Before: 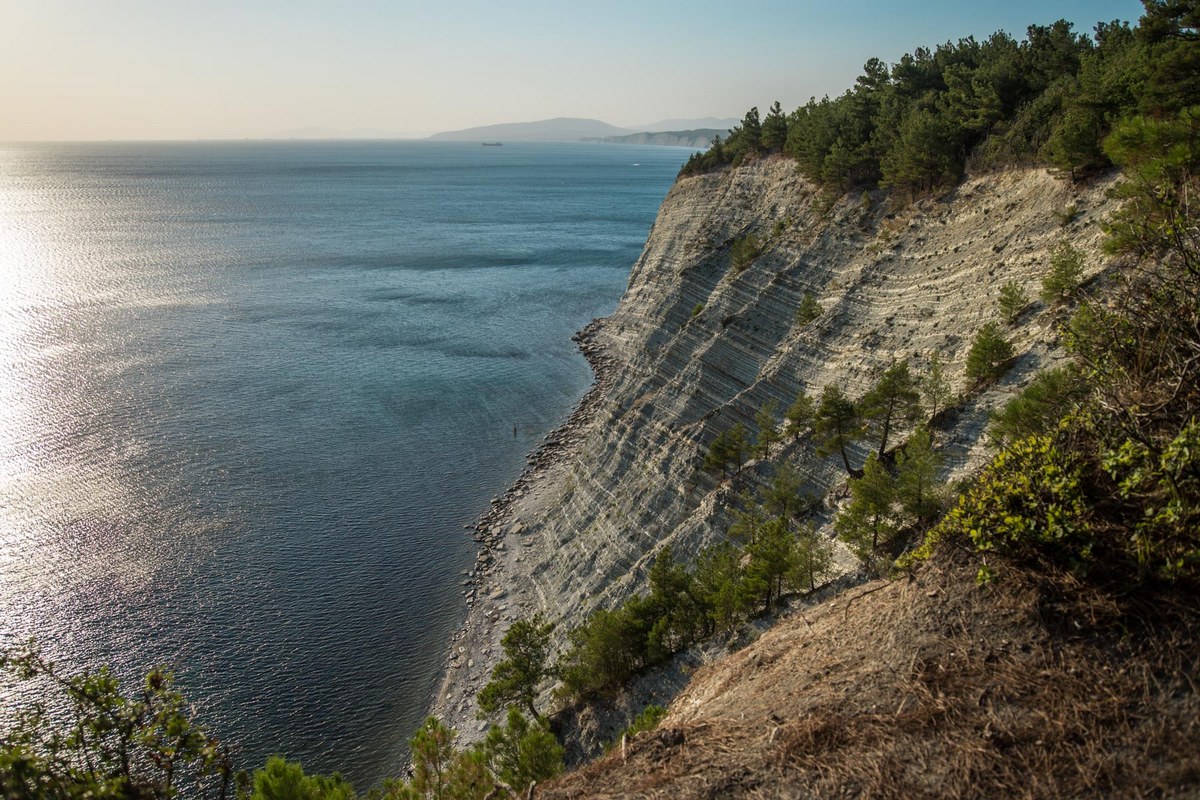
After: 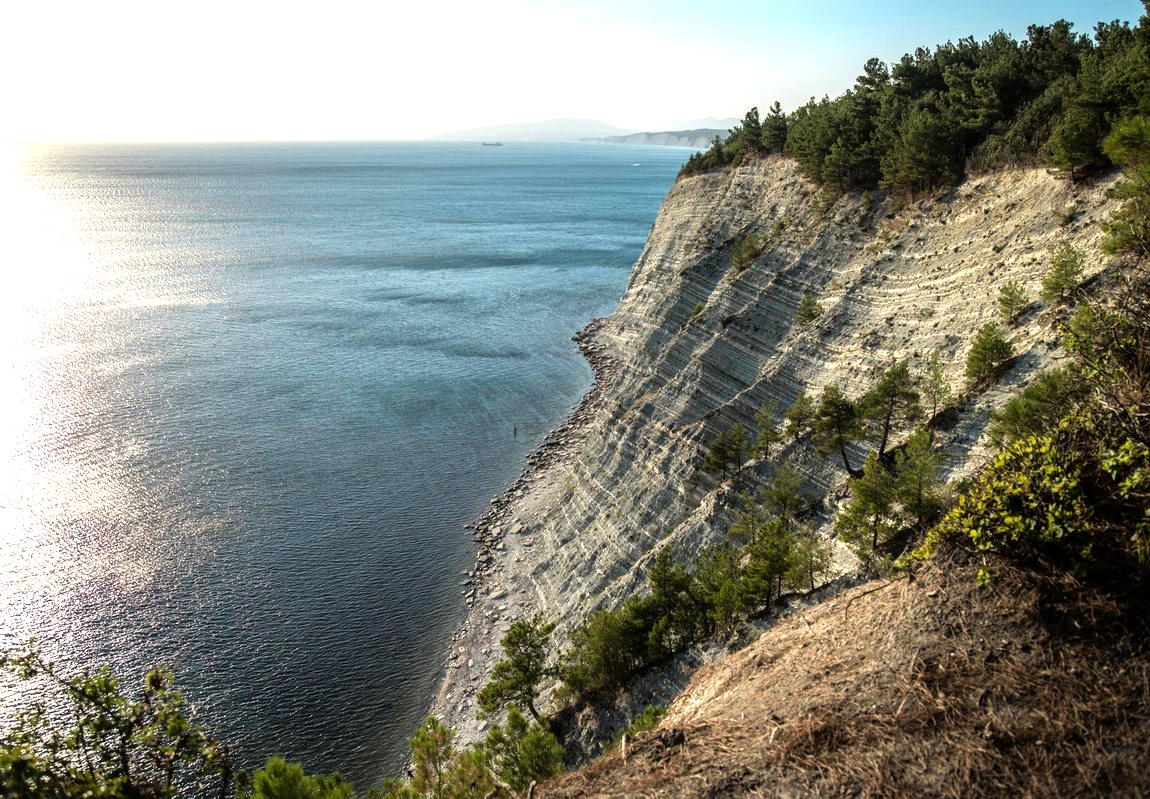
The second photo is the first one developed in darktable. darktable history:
crop: right 4.141%, bottom 0.035%
tone equalizer: -8 EV -1.12 EV, -7 EV -1 EV, -6 EV -0.863 EV, -5 EV -0.586 EV, -3 EV 0.583 EV, -2 EV 0.849 EV, -1 EV 1.01 EV, +0 EV 1.07 EV
